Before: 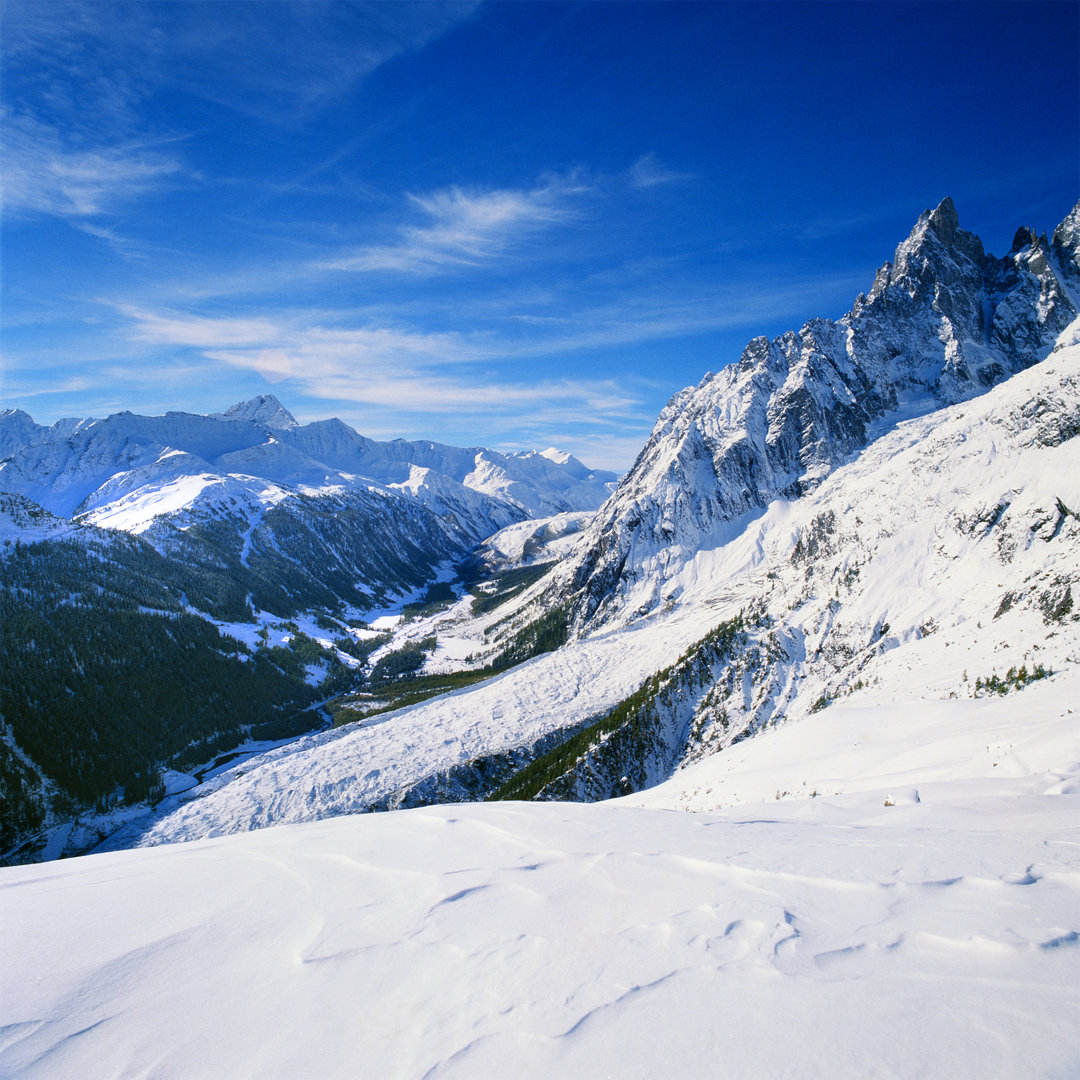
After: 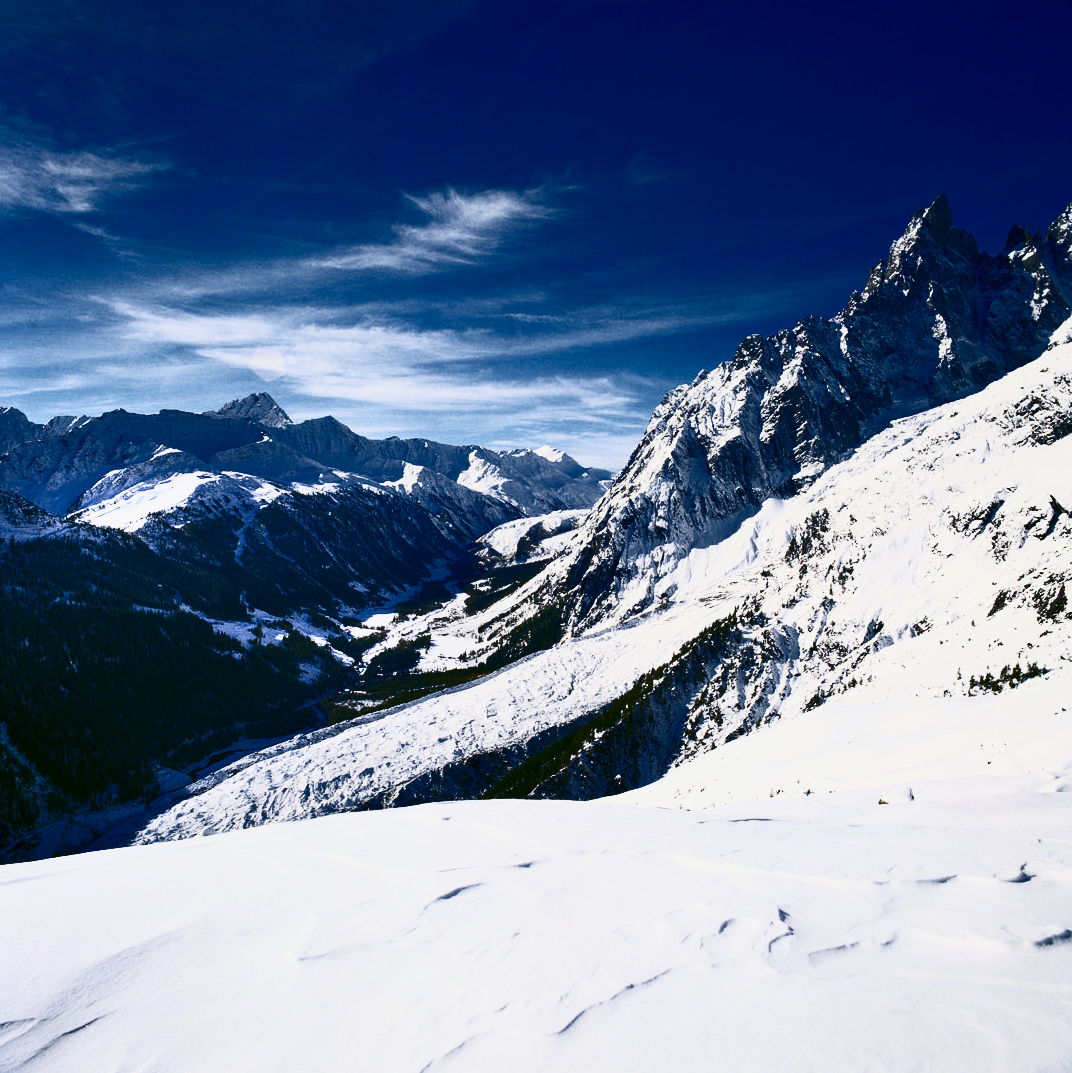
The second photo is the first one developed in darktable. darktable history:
tone equalizer: -8 EV -0.016 EV, -7 EV 0.016 EV, -6 EV -0.007 EV, -5 EV 0.008 EV, -4 EV -0.03 EV, -3 EV -0.235 EV, -2 EV -0.682 EV, -1 EV -0.983 EV, +0 EV -0.988 EV
crop and rotate: left 0.697%, top 0.314%, bottom 0.259%
contrast brightness saturation: contrast 0.929, brightness 0.192
